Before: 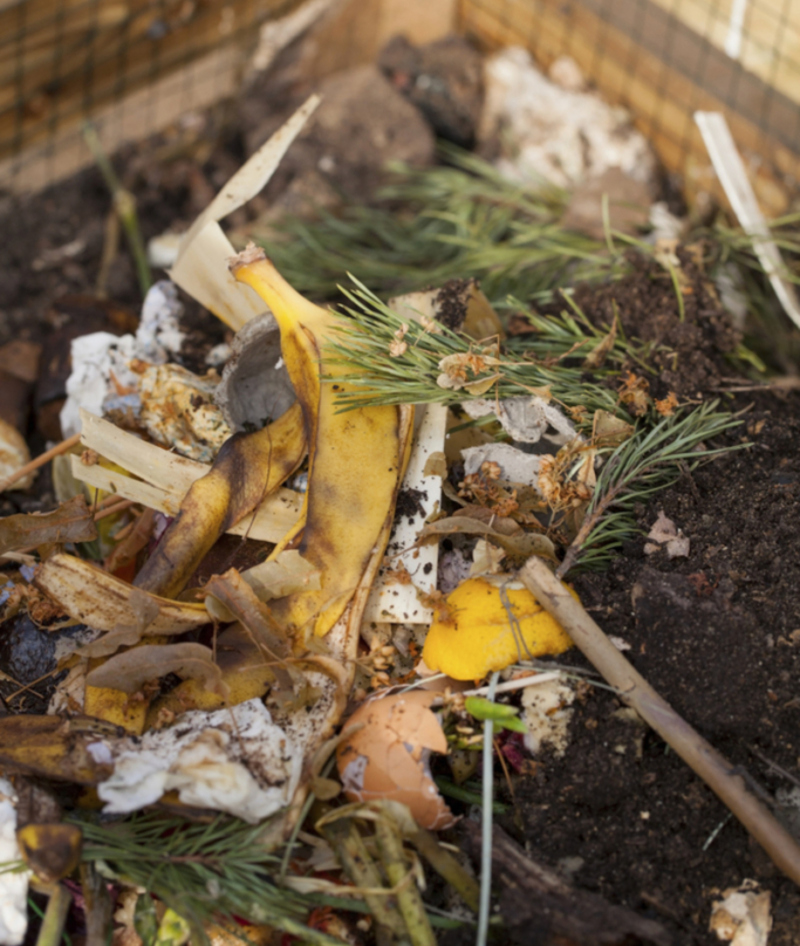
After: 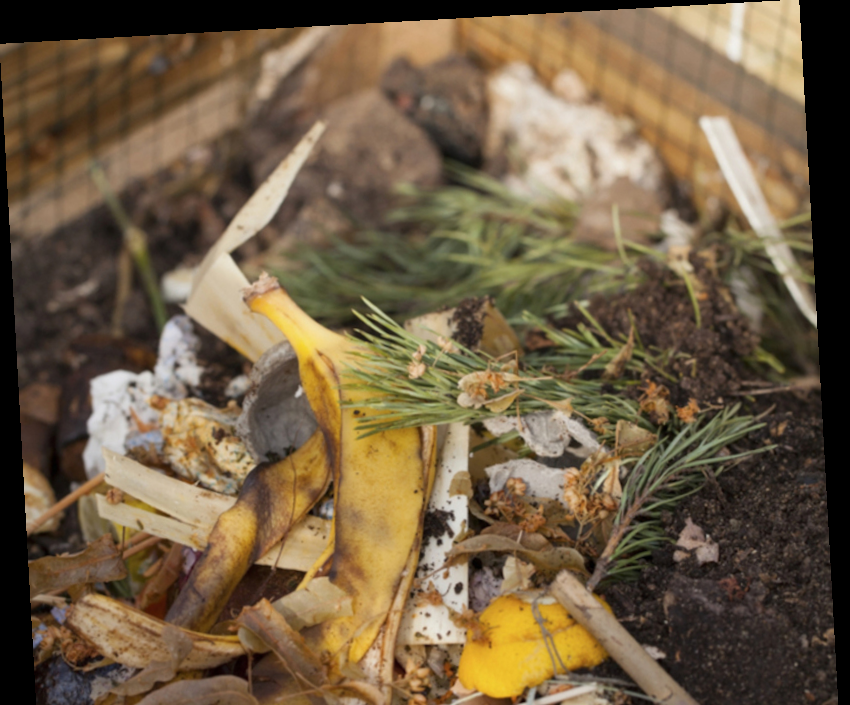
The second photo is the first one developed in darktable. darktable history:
rotate and perspective: rotation -3.18°, automatic cropping off
crop: bottom 28.576%
